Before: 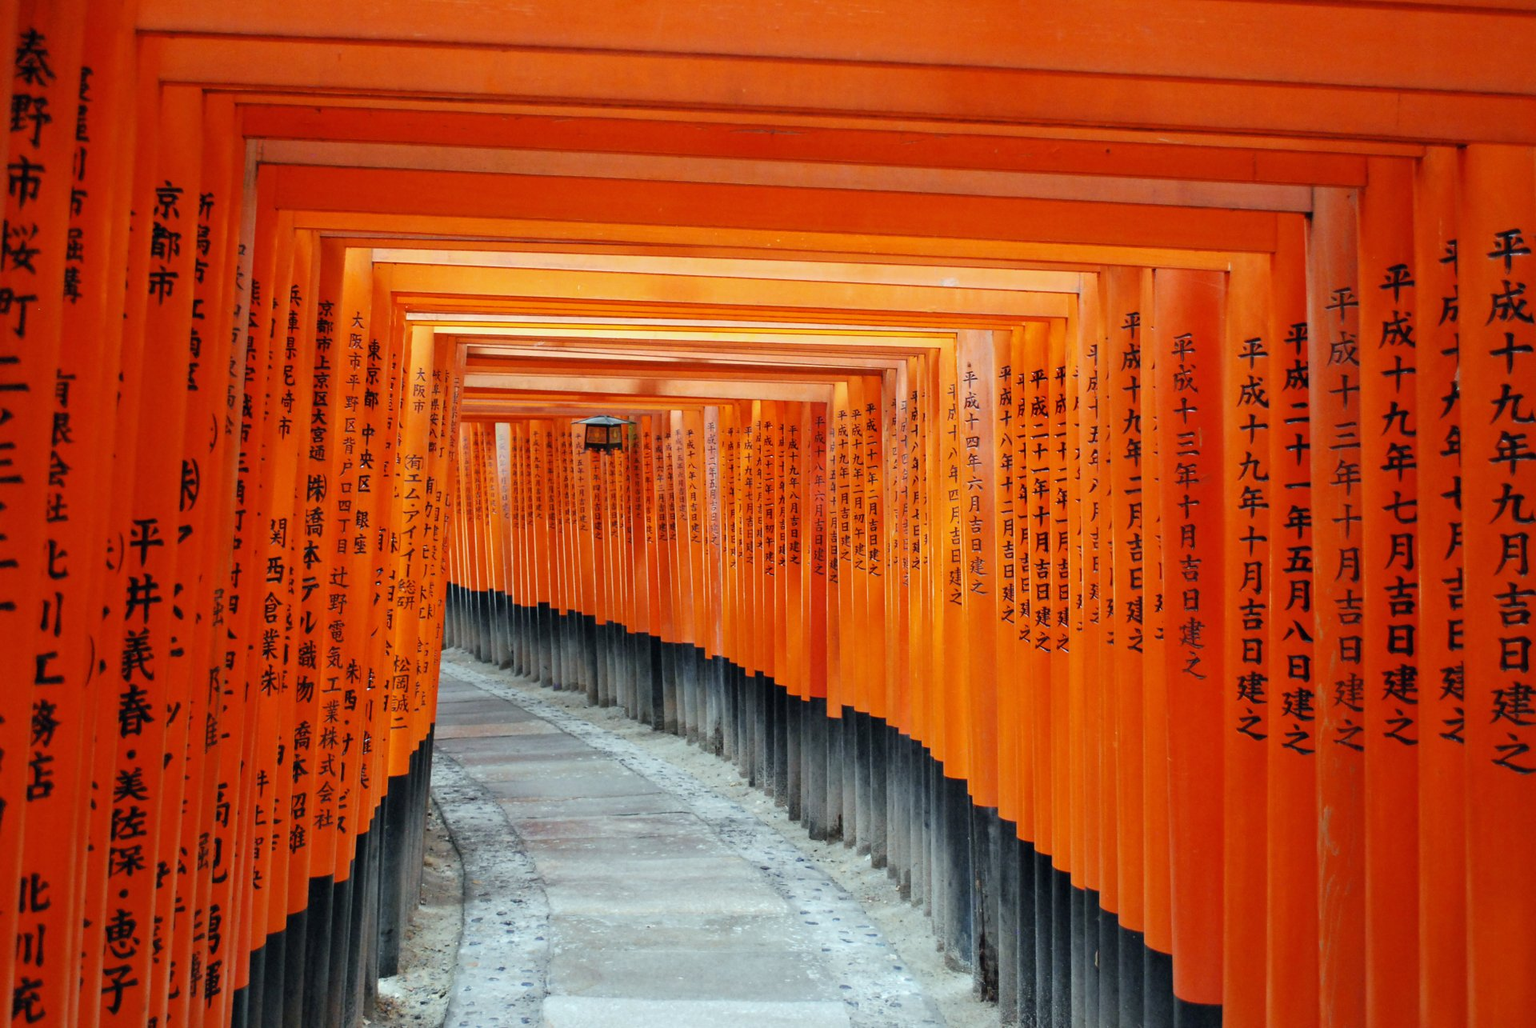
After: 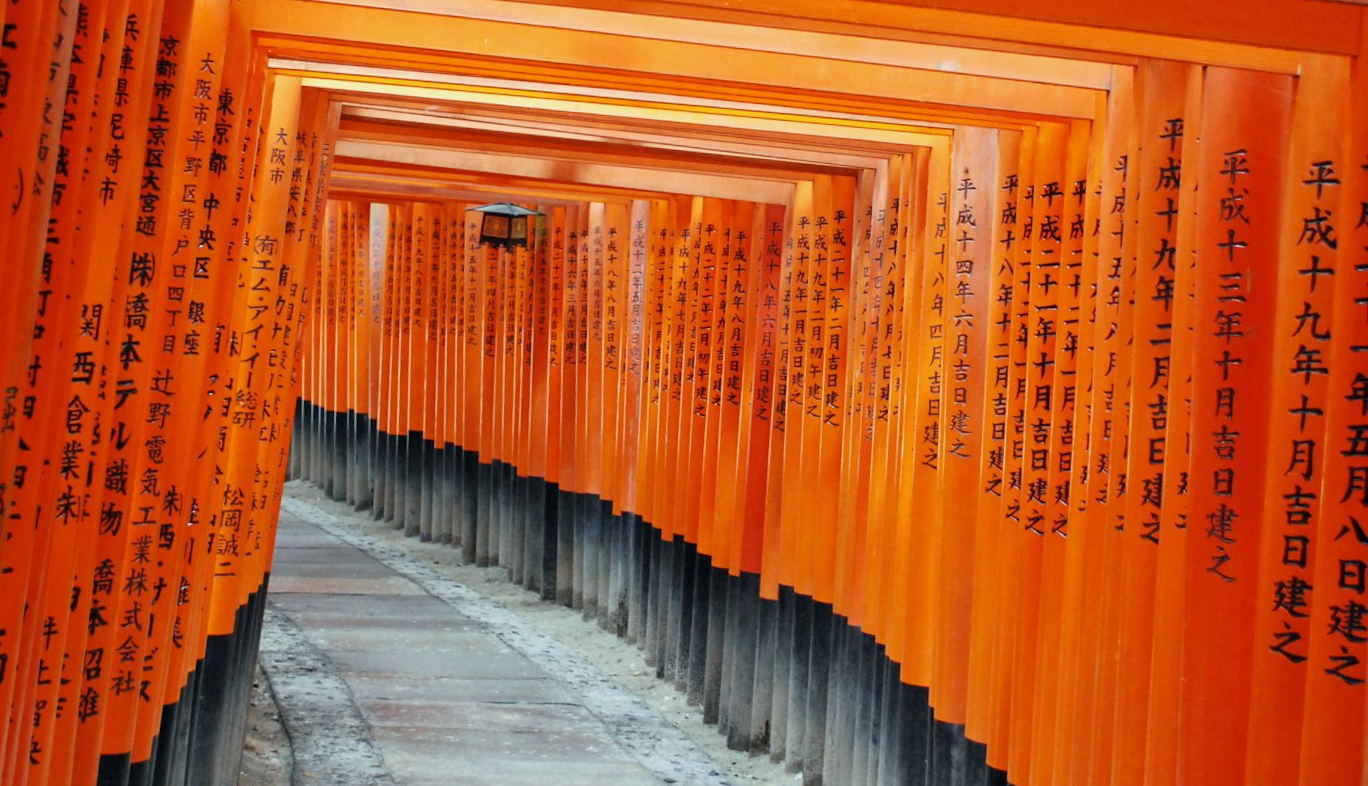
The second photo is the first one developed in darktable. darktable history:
crop and rotate: angle -3.86°, left 9.803%, top 21.02%, right 11.945%, bottom 11.781%
